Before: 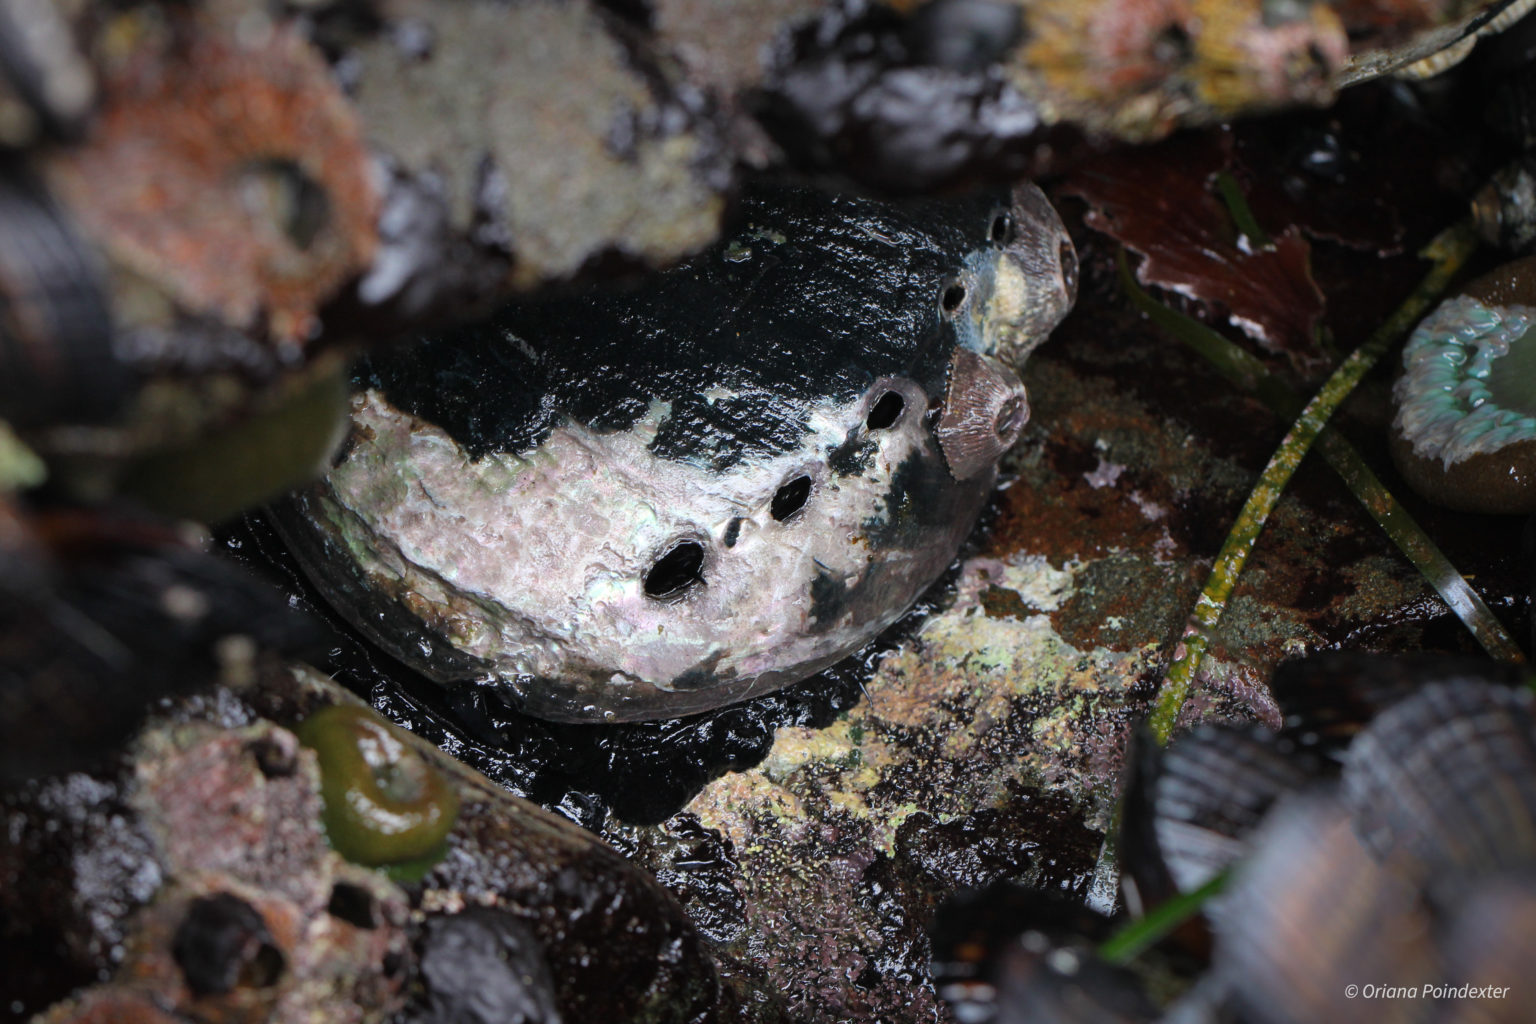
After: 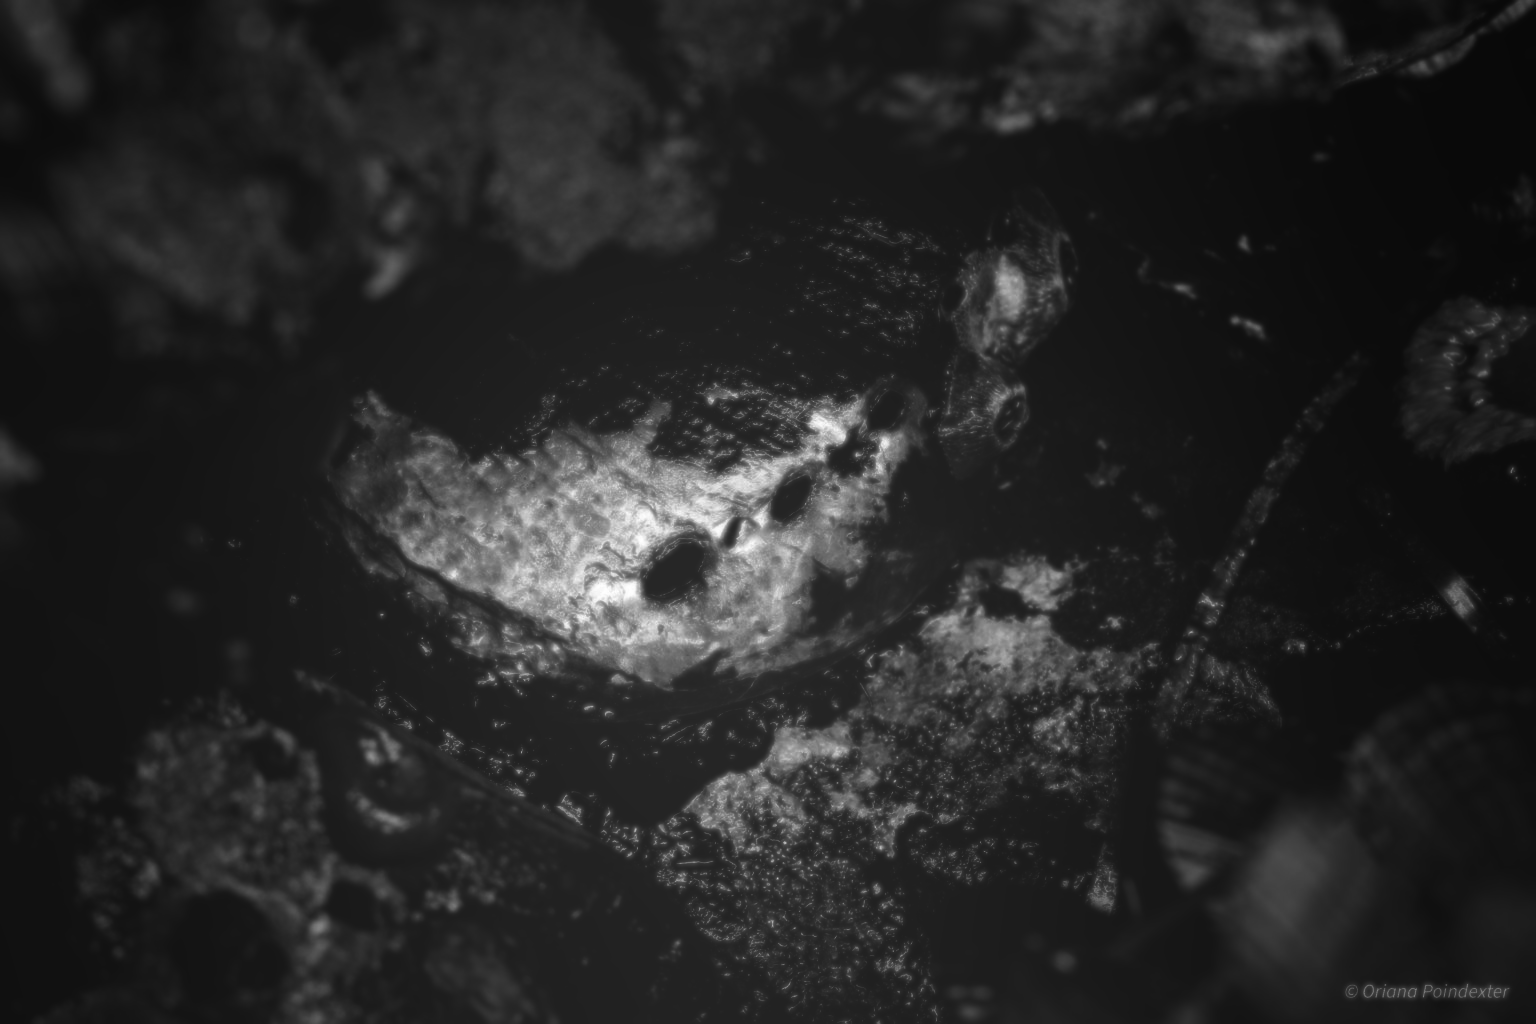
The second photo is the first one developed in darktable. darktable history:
soften: size 8.67%, mix 49%
contrast brightness saturation: contrast 0.02, brightness -1, saturation -1
exposure: compensate highlight preservation false
bloom: size 70%, threshold 25%, strength 70%
